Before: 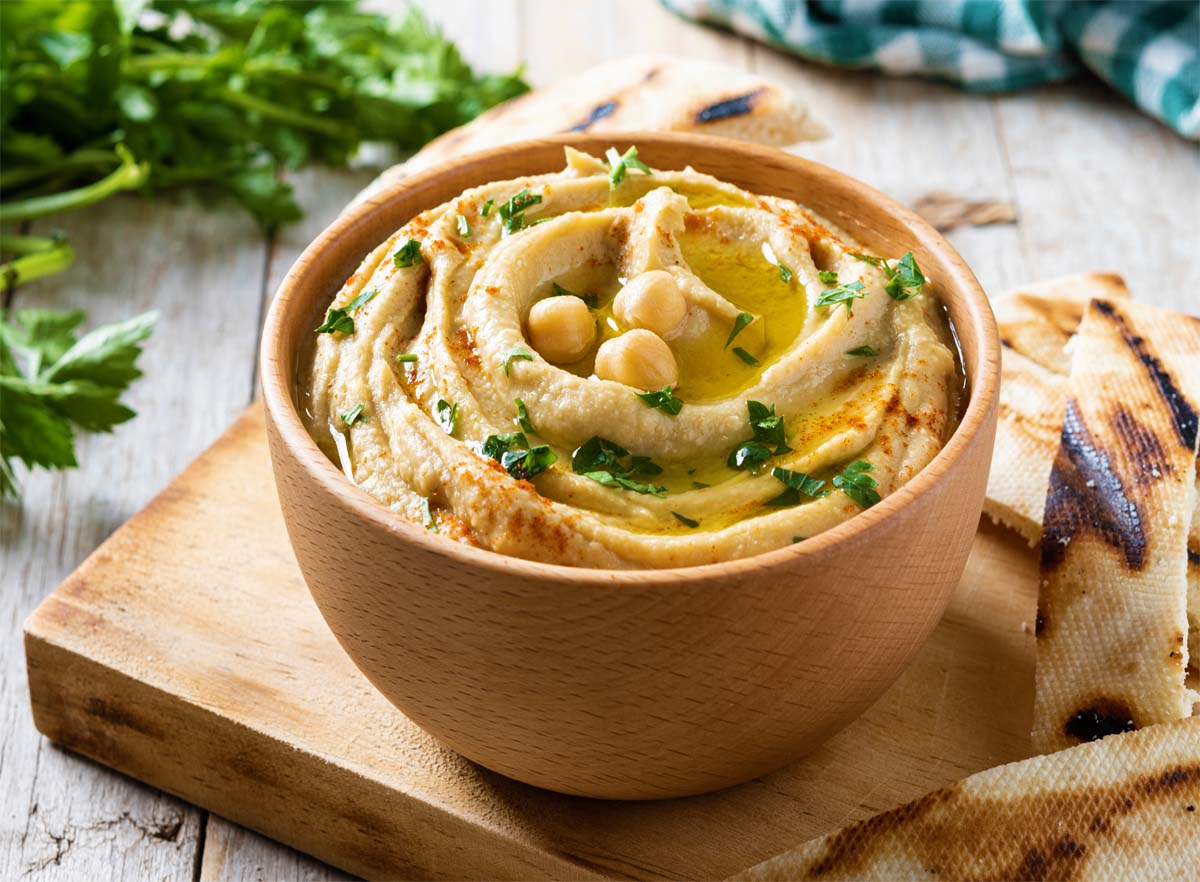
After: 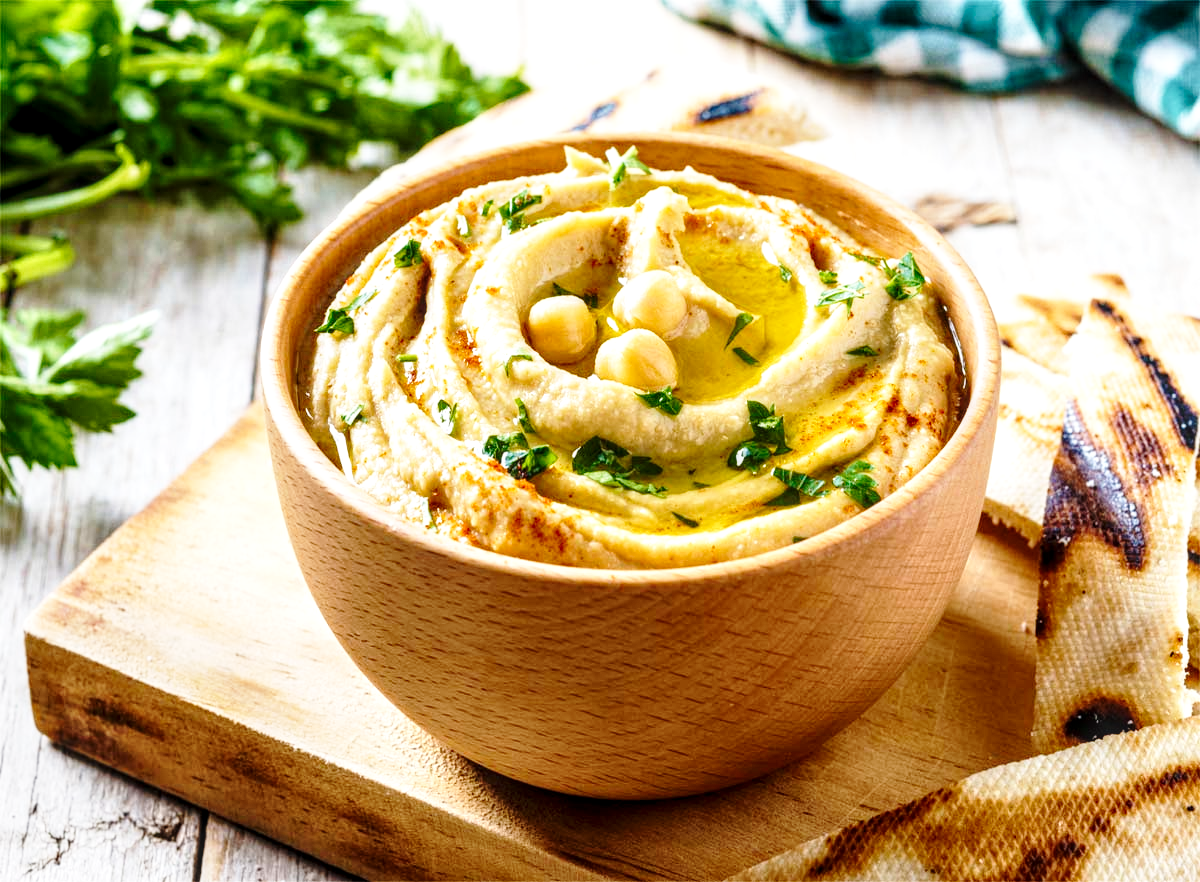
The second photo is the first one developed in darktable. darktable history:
base curve: curves: ch0 [(0, 0) (0.028, 0.03) (0.121, 0.232) (0.46, 0.748) (0.859, 0.968) (1, 1)], preserve colors none
local contrast: highlights 61%, detail 143%, midtone range 0.428
